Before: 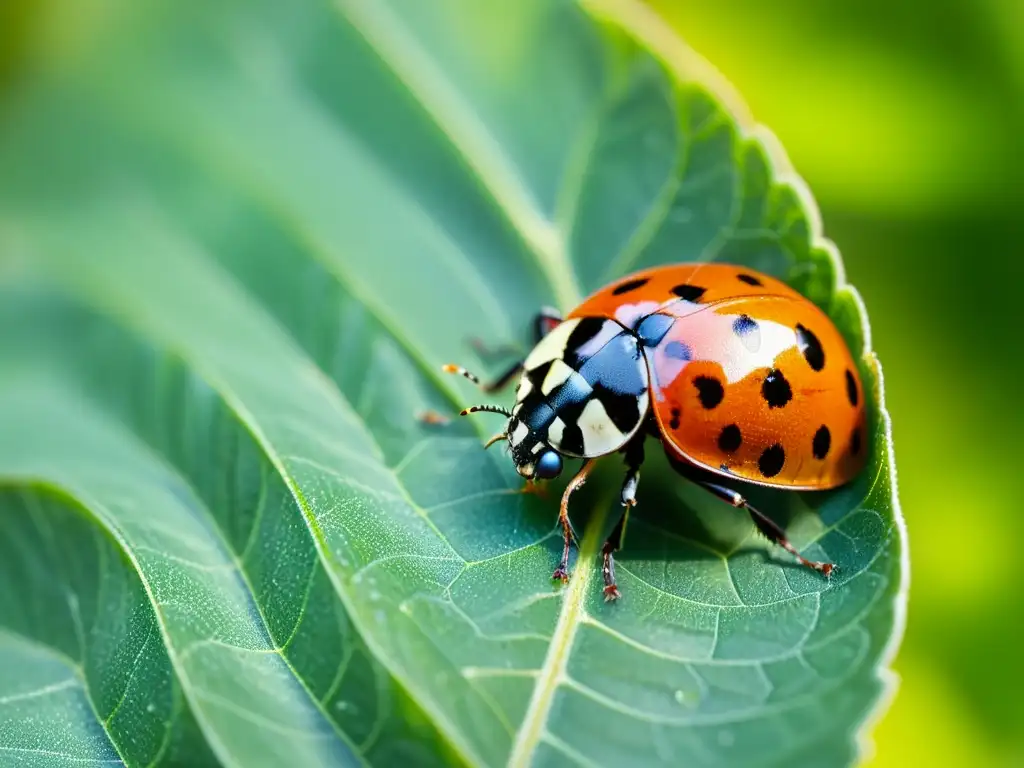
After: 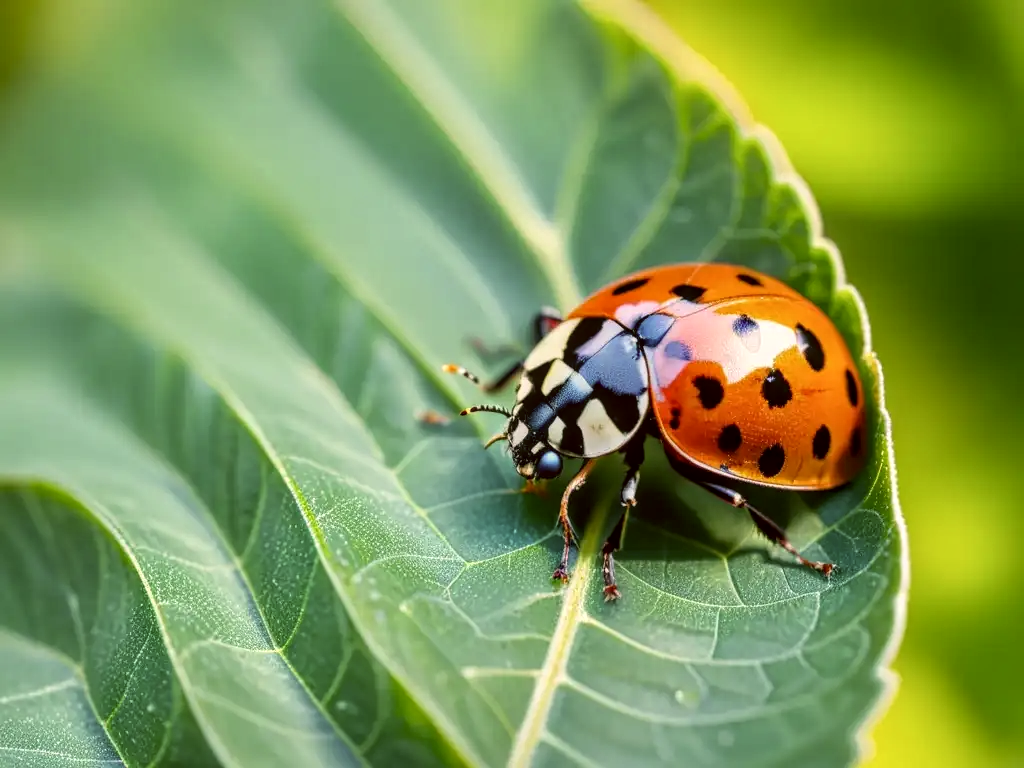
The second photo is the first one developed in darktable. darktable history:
color correction: highlights a* 6.22, highlights b* 7.52, shadows a* 5.47, shadows b* 7.35, saturation 0.9
local contrast: on, module defaults
